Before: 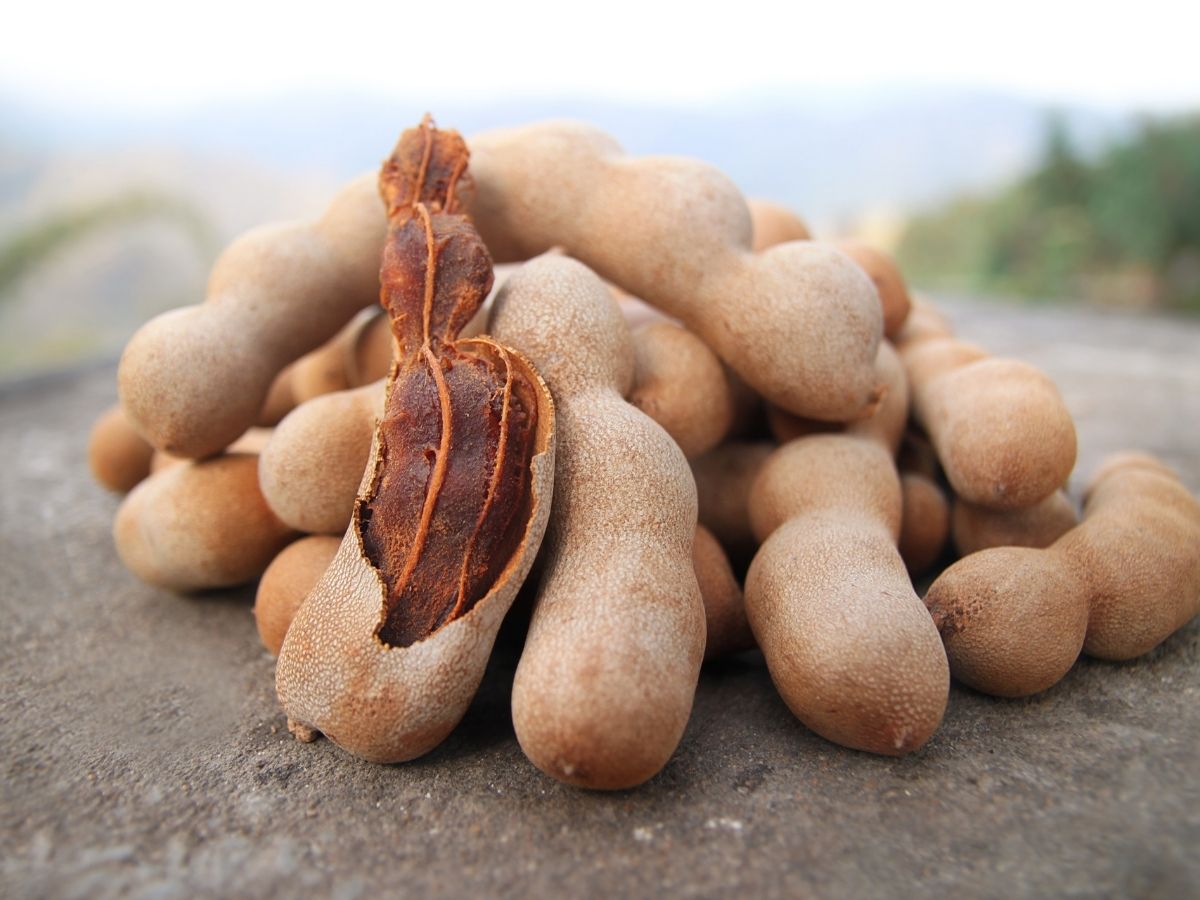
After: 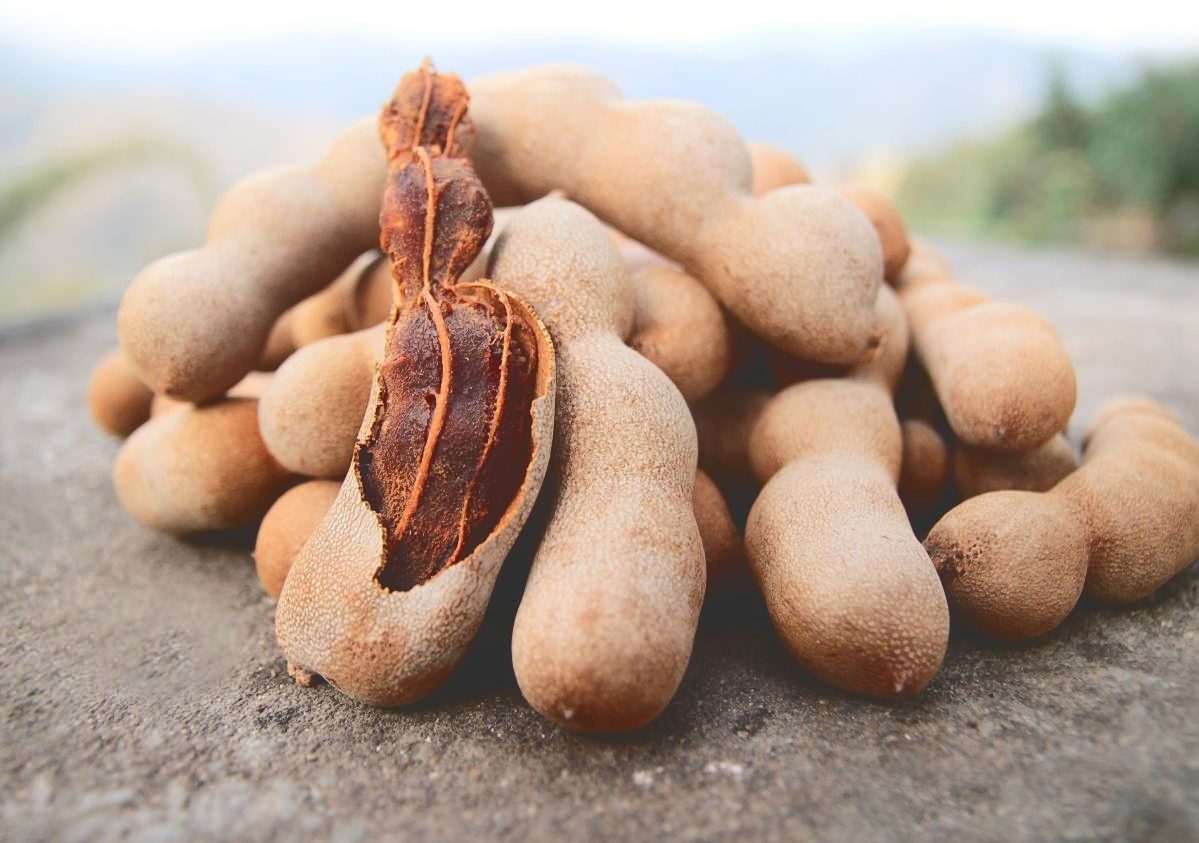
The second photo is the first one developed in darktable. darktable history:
tone curve: curves: ch0 [(0, 0) (0.003, 0.195) (0.011, 0.196) (0.025, 0.196) (0.044, 0.196) (0.069, 0.196) (0.1, 0.196) (0.136, 0.197) (0.177, 0.207) (0.224, 0.224) (0.277, 0.268) (0.335, 0.336) (0.399, 0.424) (0.468, 0.533) (0.543, 0.632) (0.623, 0.715) (0.709, 0.789) (0.801, 0.85) (0.898, 0.906) (1, 1)], color space Lab, independent channels, preserve colors none
crop and rotate: top 6.285%
